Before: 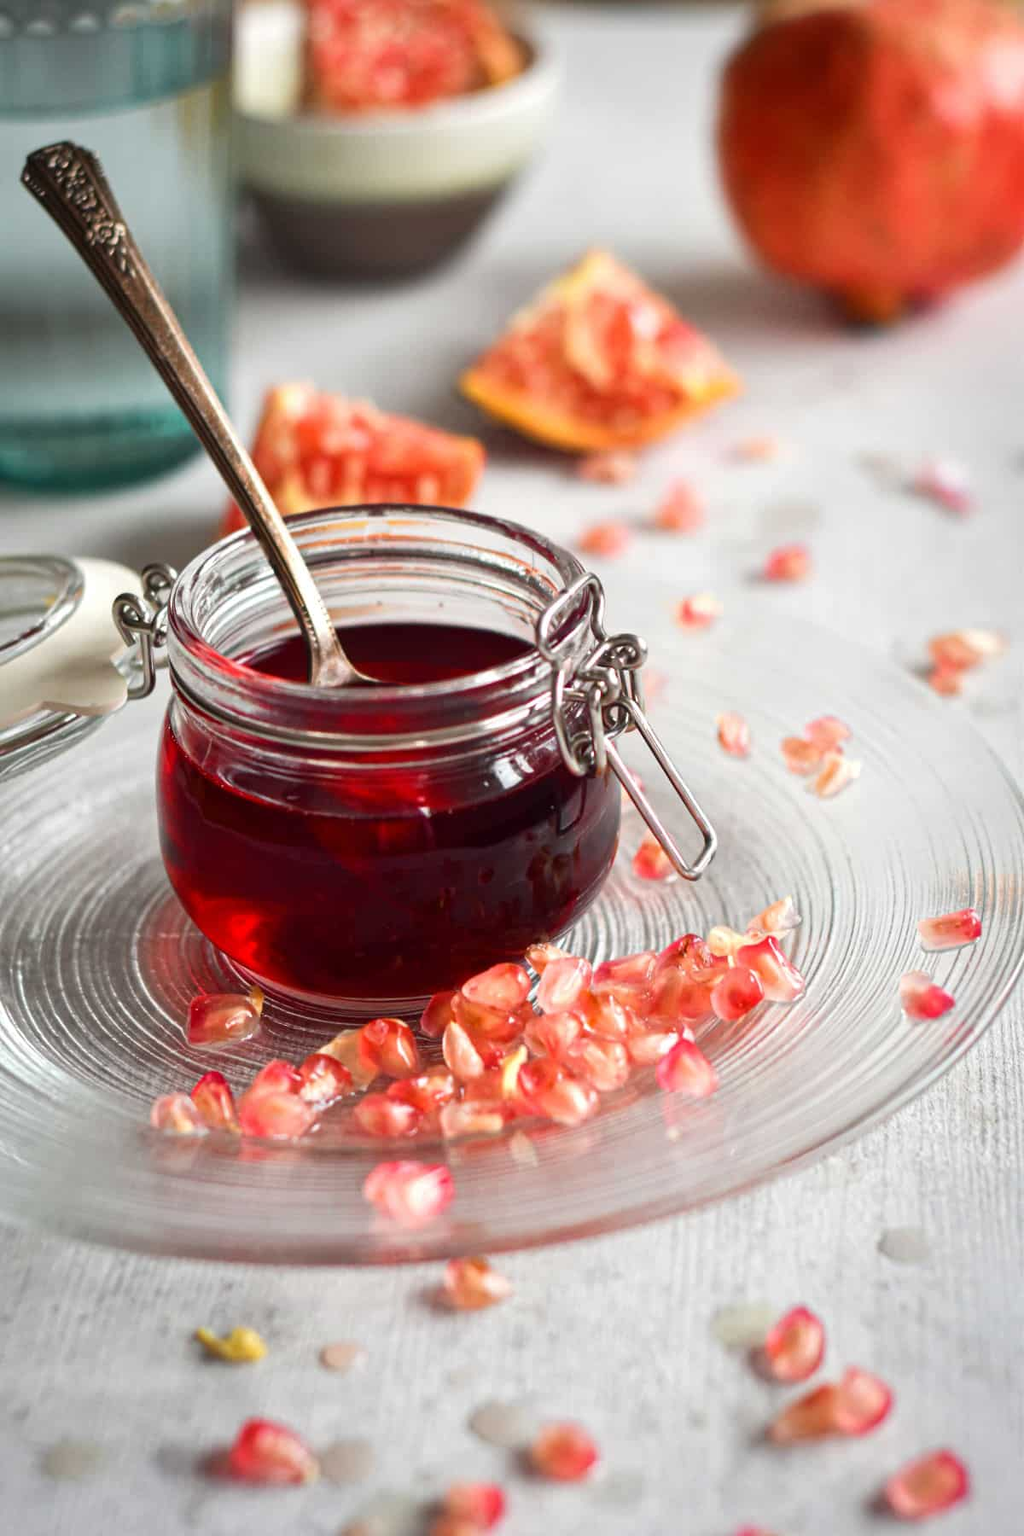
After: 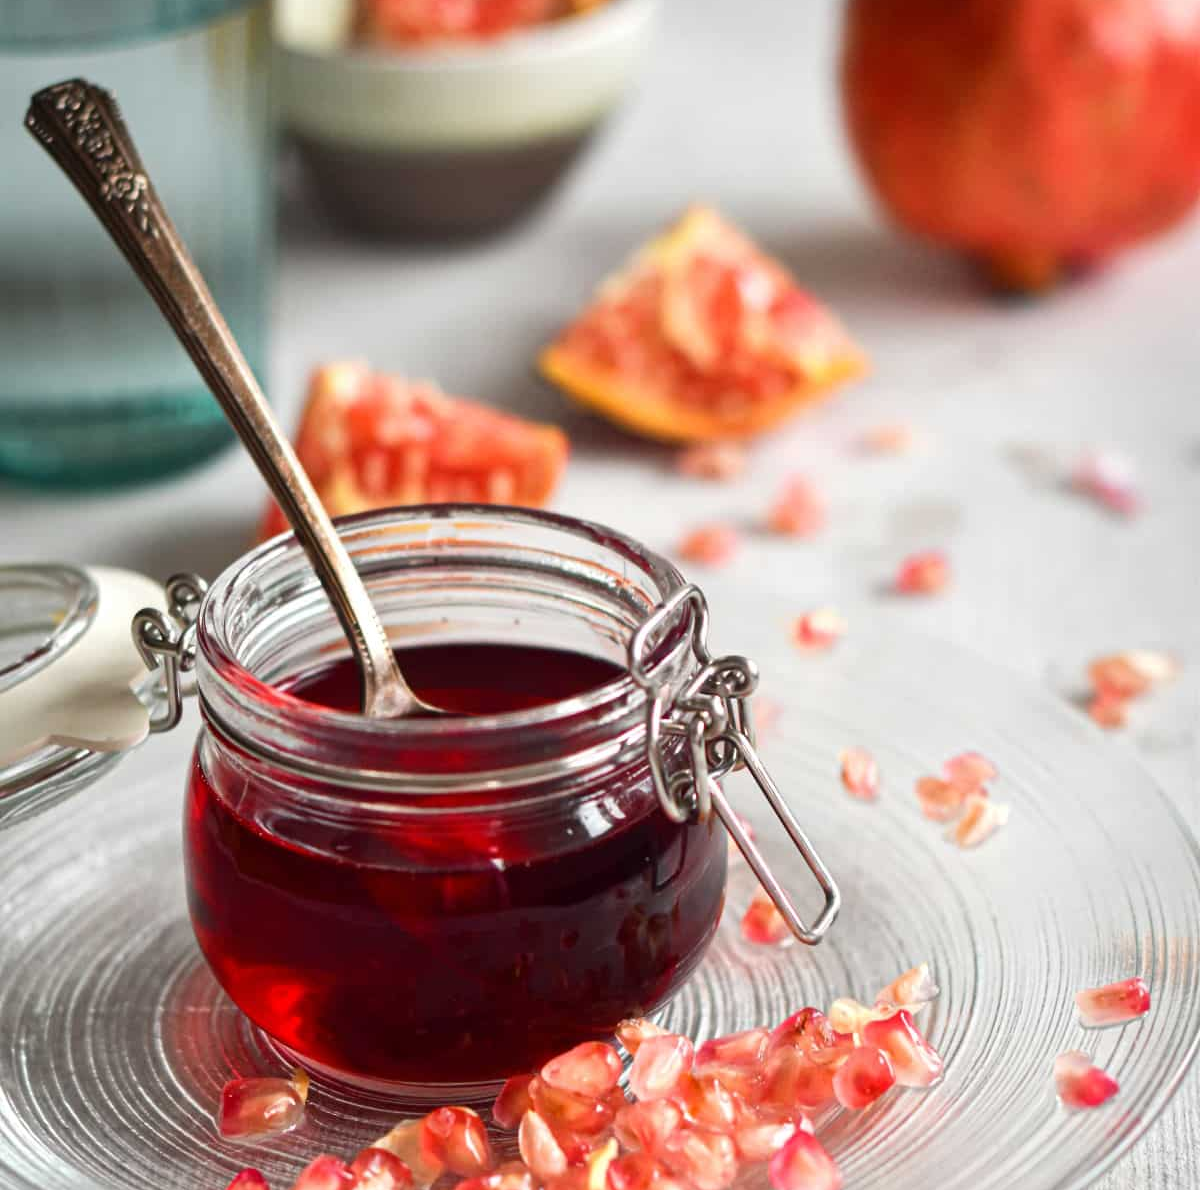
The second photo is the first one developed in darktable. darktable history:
crop and rotate: top 4.855%, bottom 28.985%
